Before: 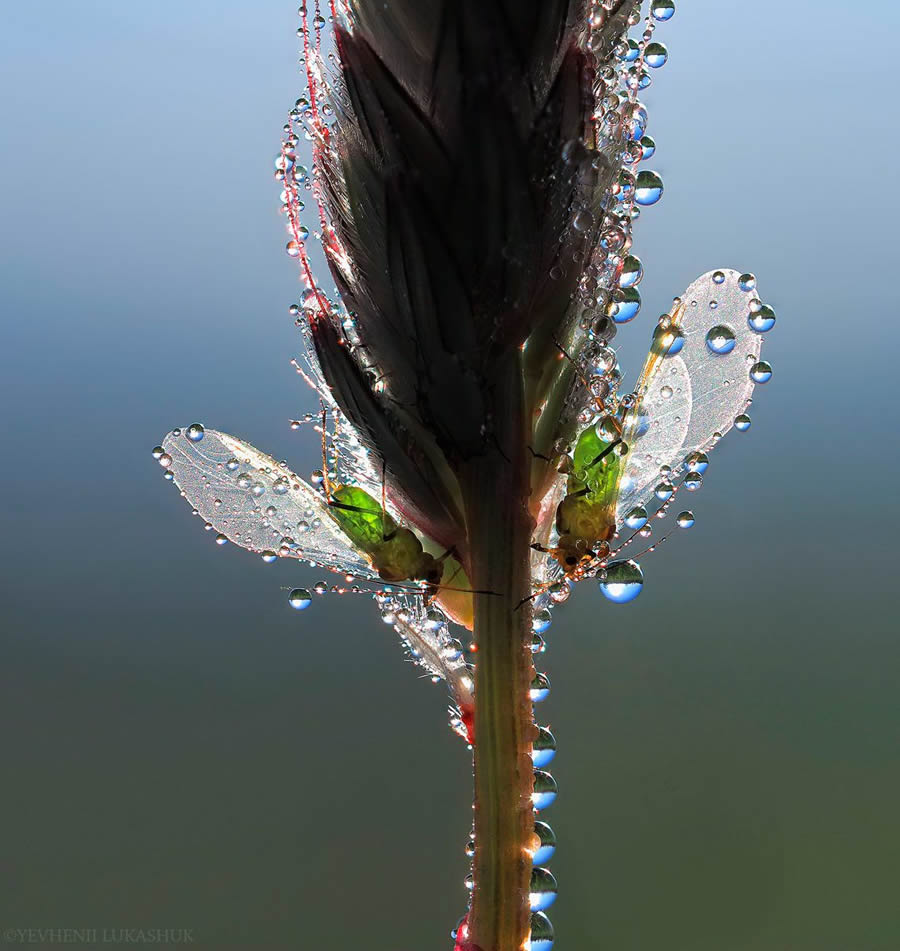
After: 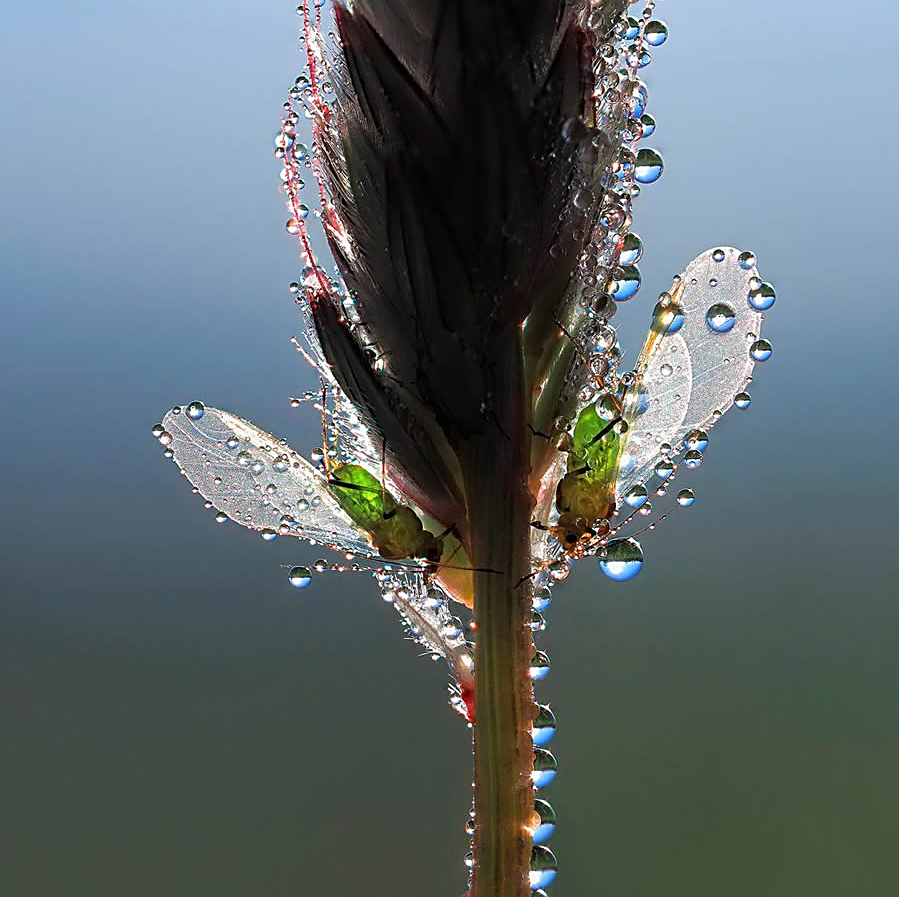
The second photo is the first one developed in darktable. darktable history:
exposure: compensate highlight preservation false
sharpen: on, module defaults
crop and rotate: top 2.465%, bottom 3.141%
